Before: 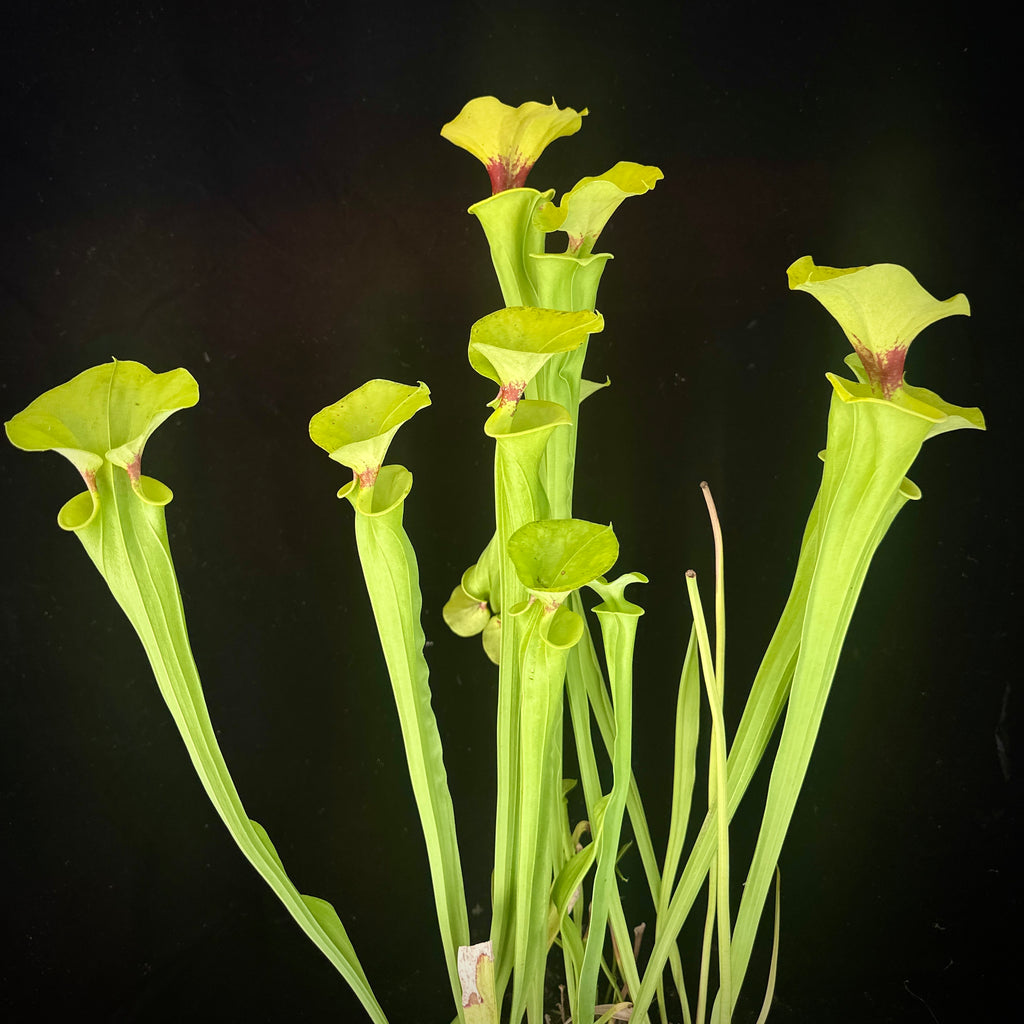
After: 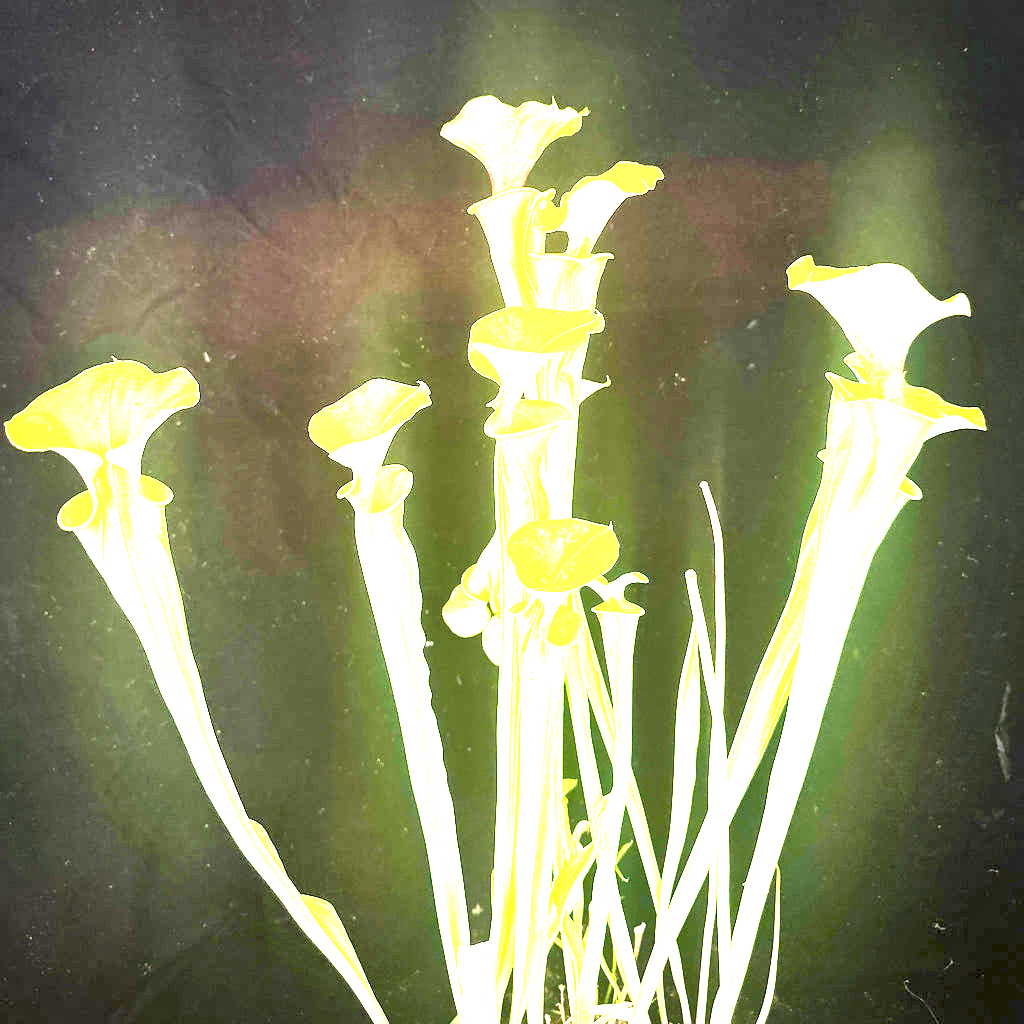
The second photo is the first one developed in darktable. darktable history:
local contrast: mode bilateral grid, contrast 71, coarseness 76, detail 181%, midtone range 0.2
exposure: black level correction 0, exposure 3.998 EV, compensate exposure bias true, compensate highlight preservation false
